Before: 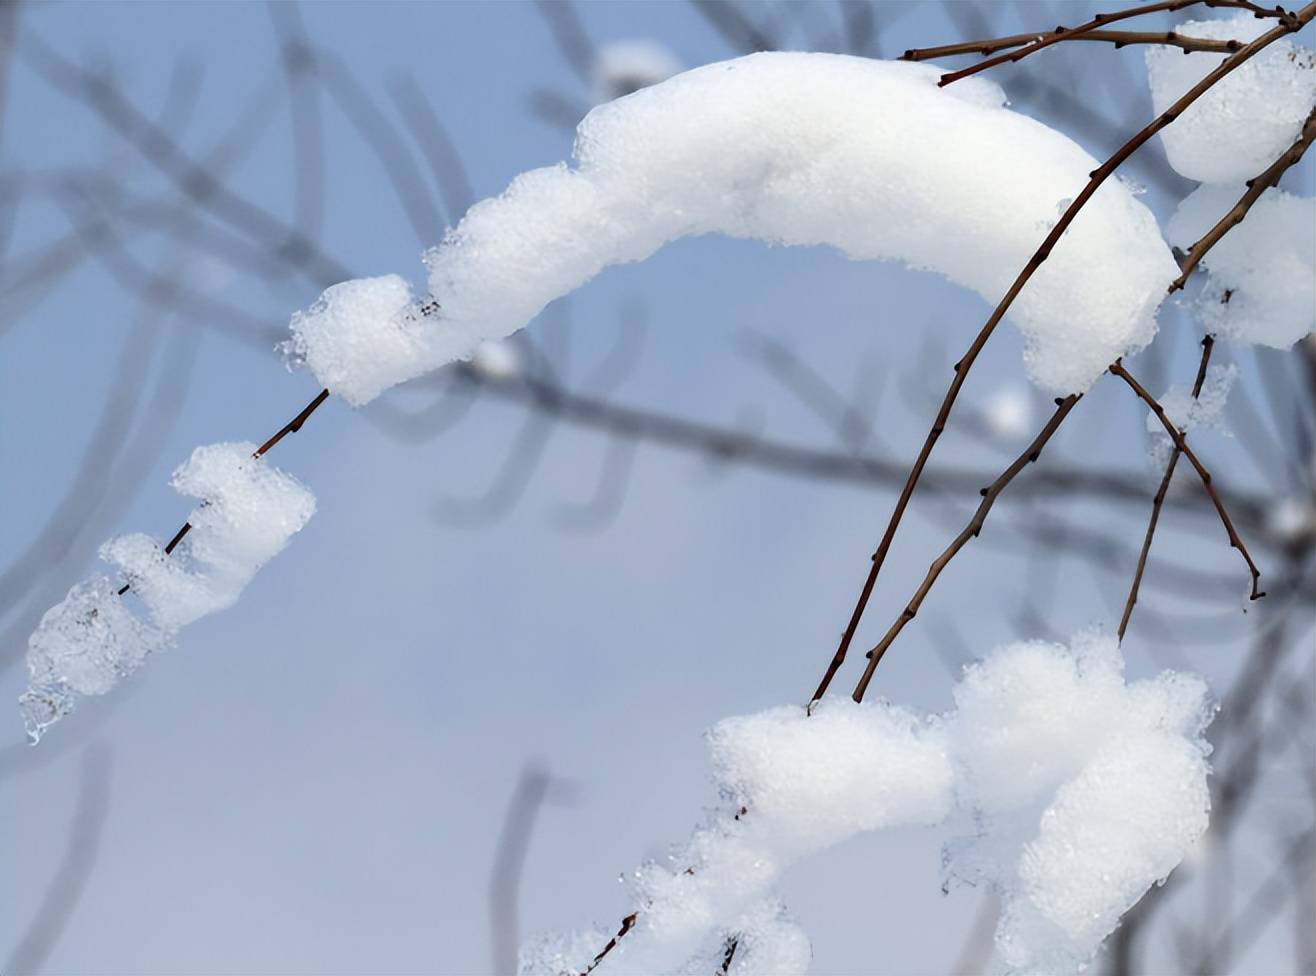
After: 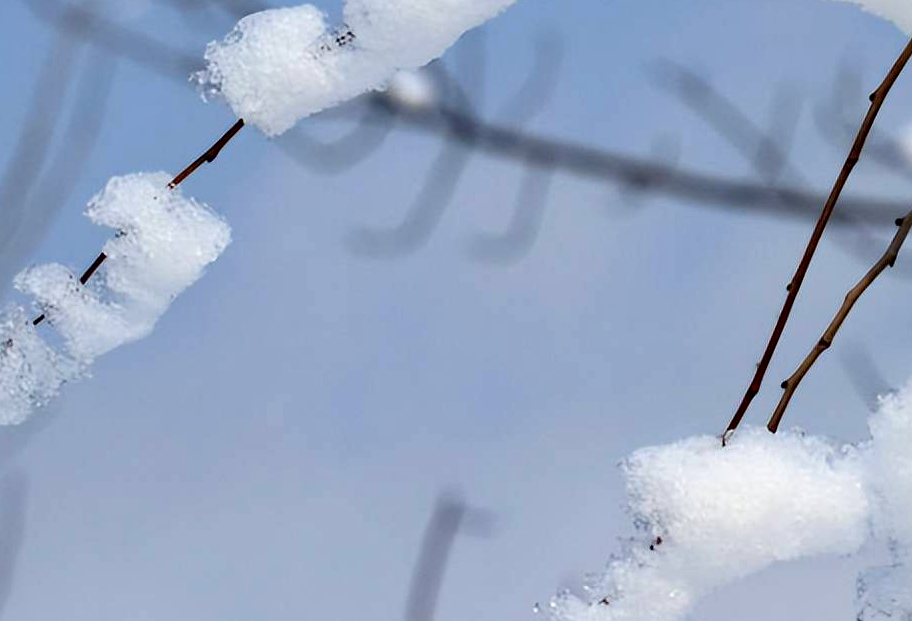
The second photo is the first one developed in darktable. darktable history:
color correction: saturation 1.11
haze removal: compatibility mode true, adaptive false
crop: left 6.488%, top 27.668%, right 24.183%, bottom 8.656%
local contrast: mode bilateral grid, contrast 20, coarseness 50, detail 120%, midtone range 0.2
